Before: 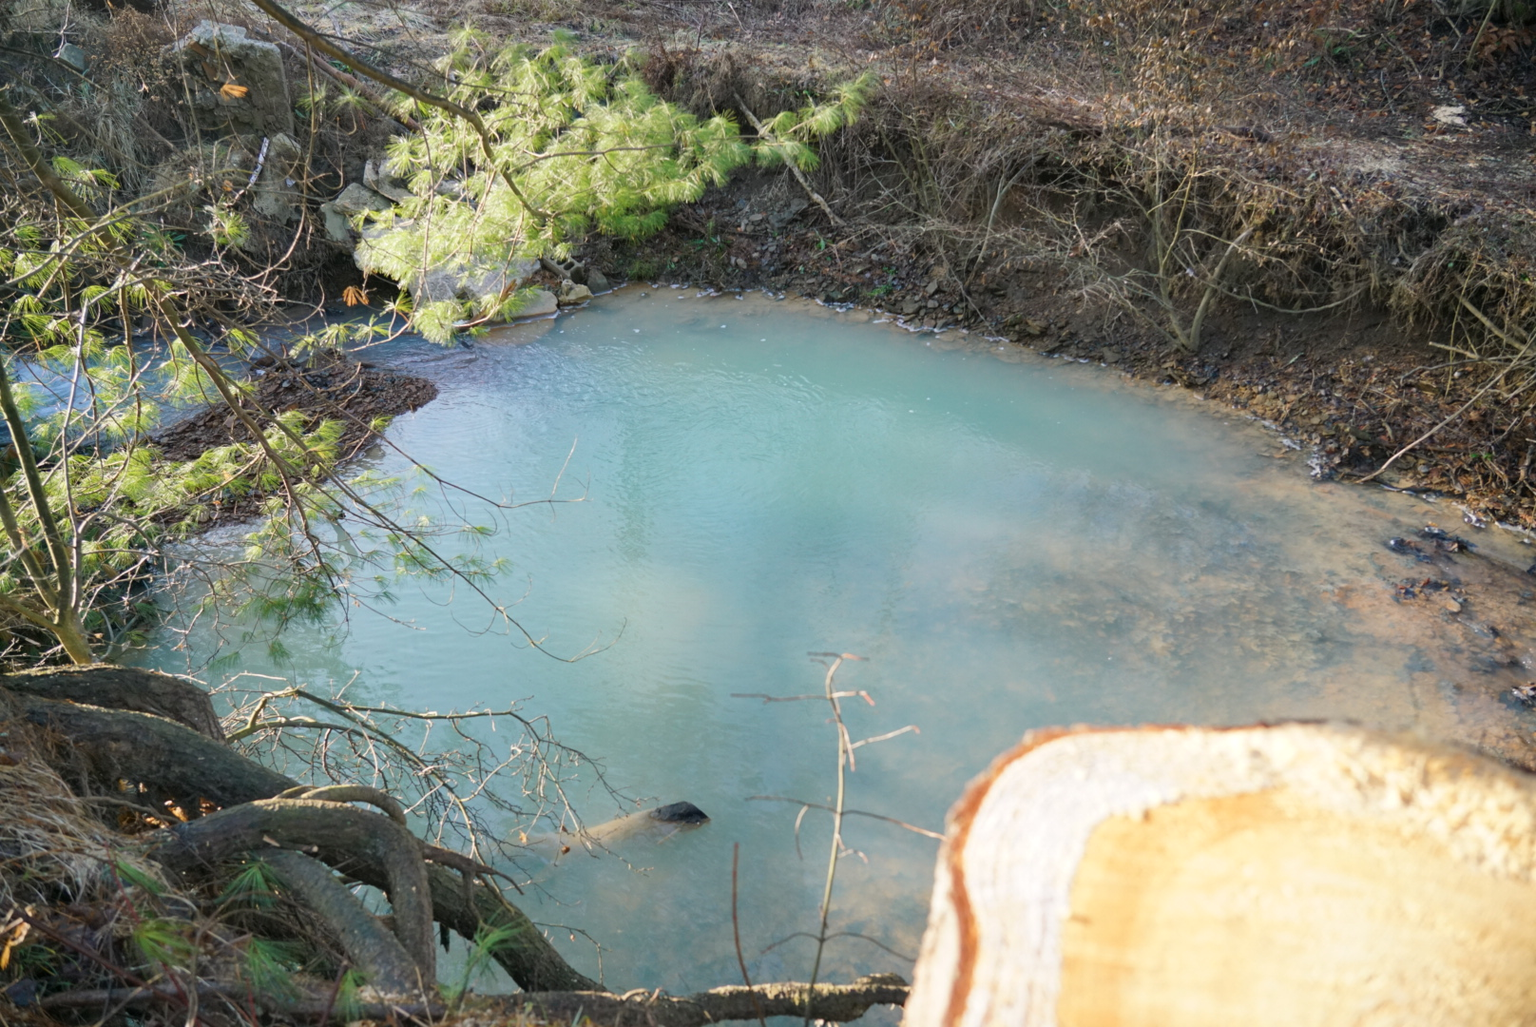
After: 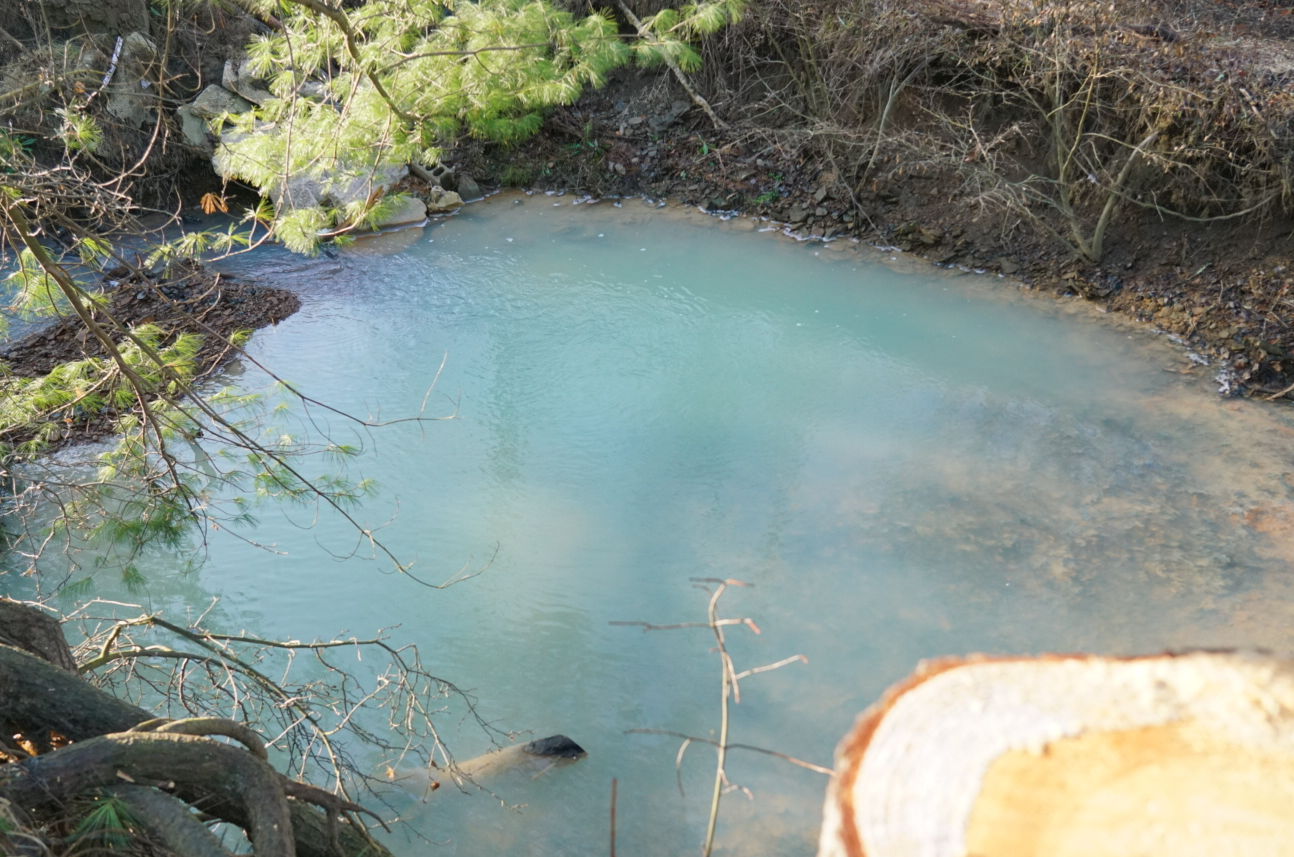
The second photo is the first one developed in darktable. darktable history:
crop and rotate: left 9.936%, top 10.074%, right 9.938%, bottom 10.496%
